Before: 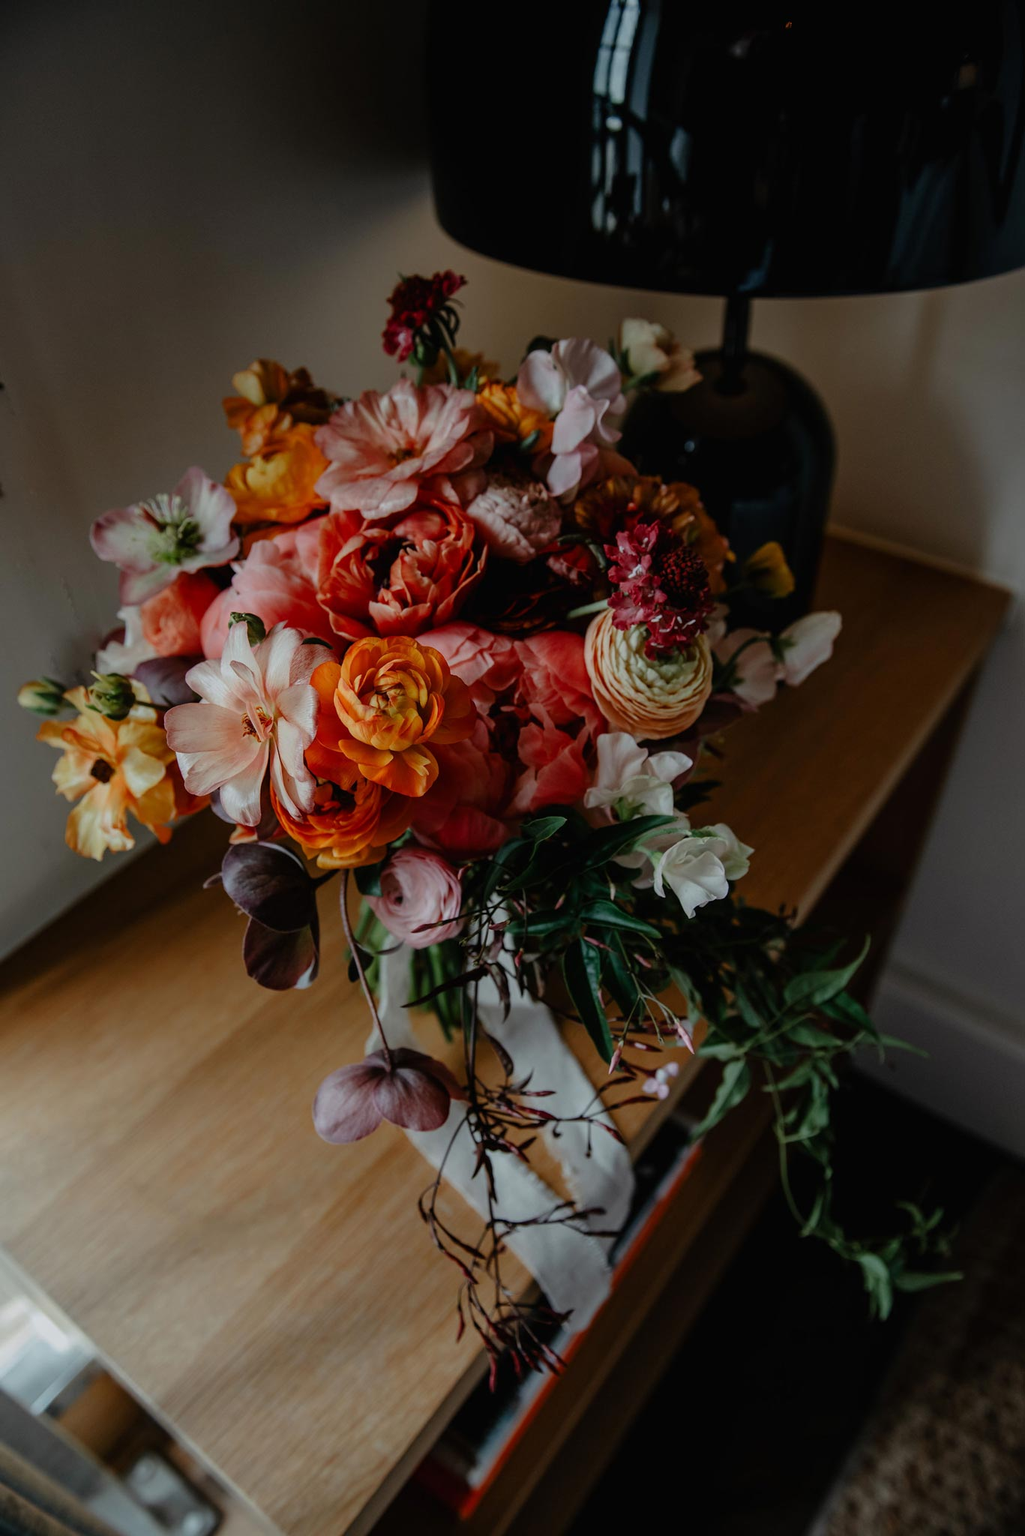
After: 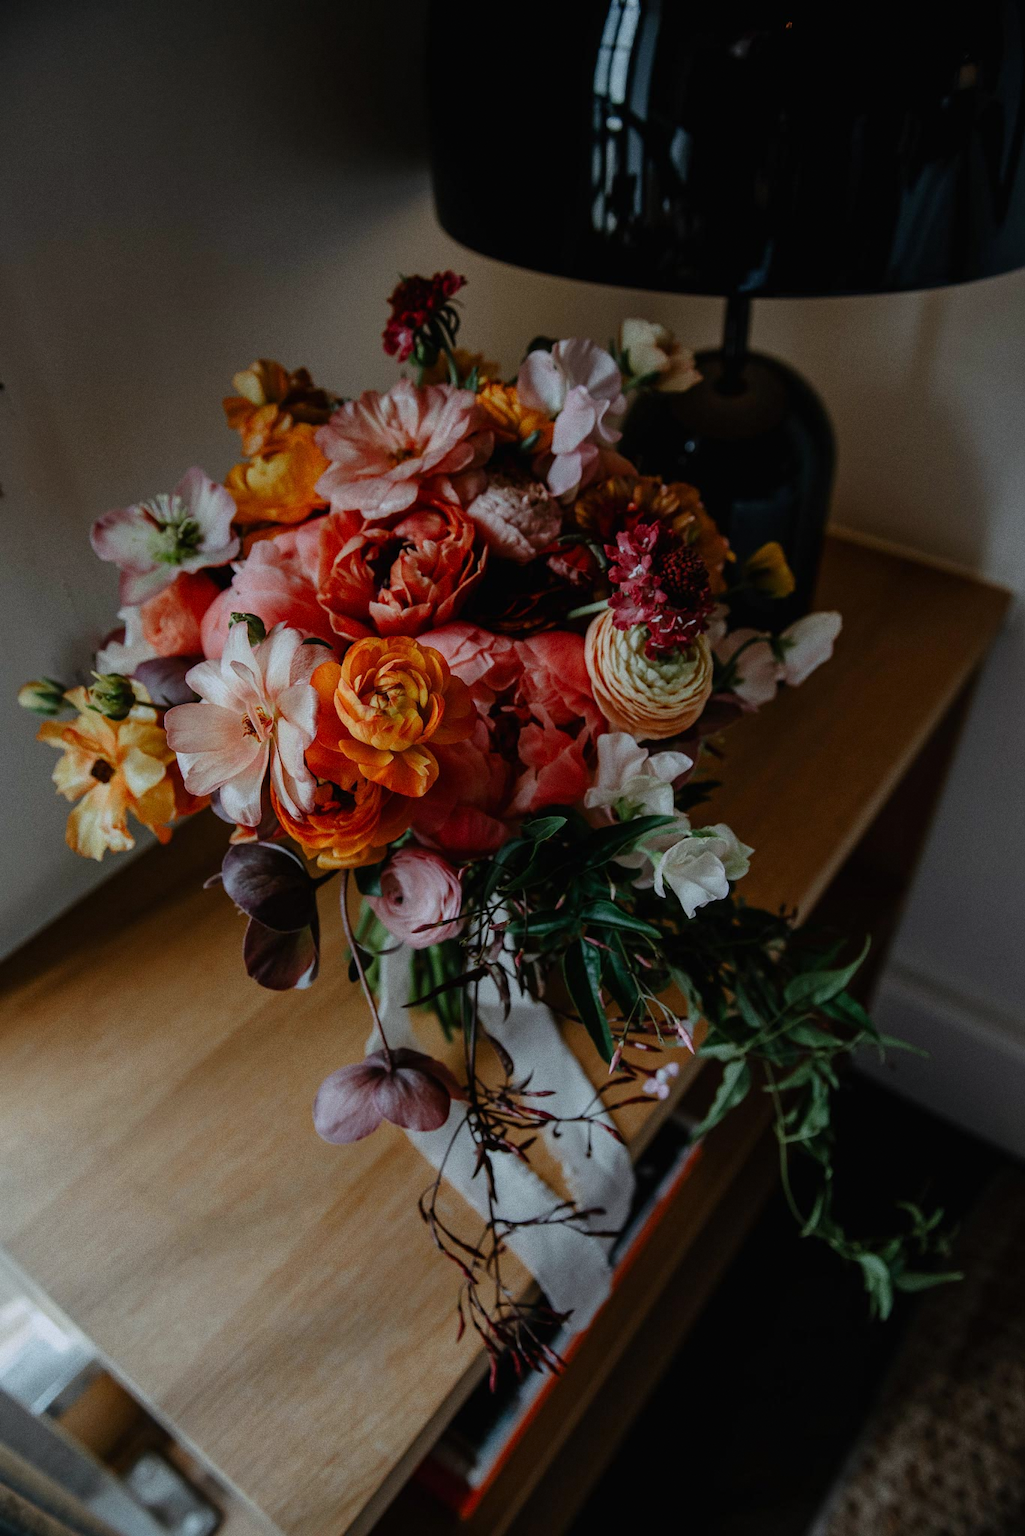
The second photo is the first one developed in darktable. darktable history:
white balance: red 0.976, blue 1.04
grain: coarseness 0.09 ISO
